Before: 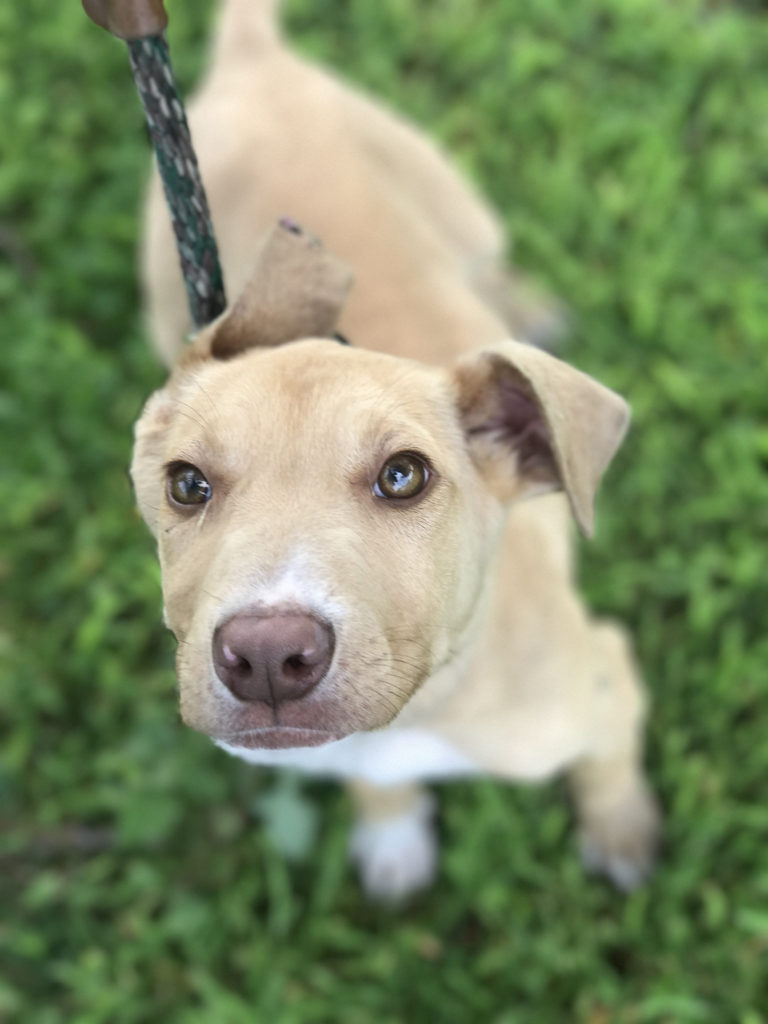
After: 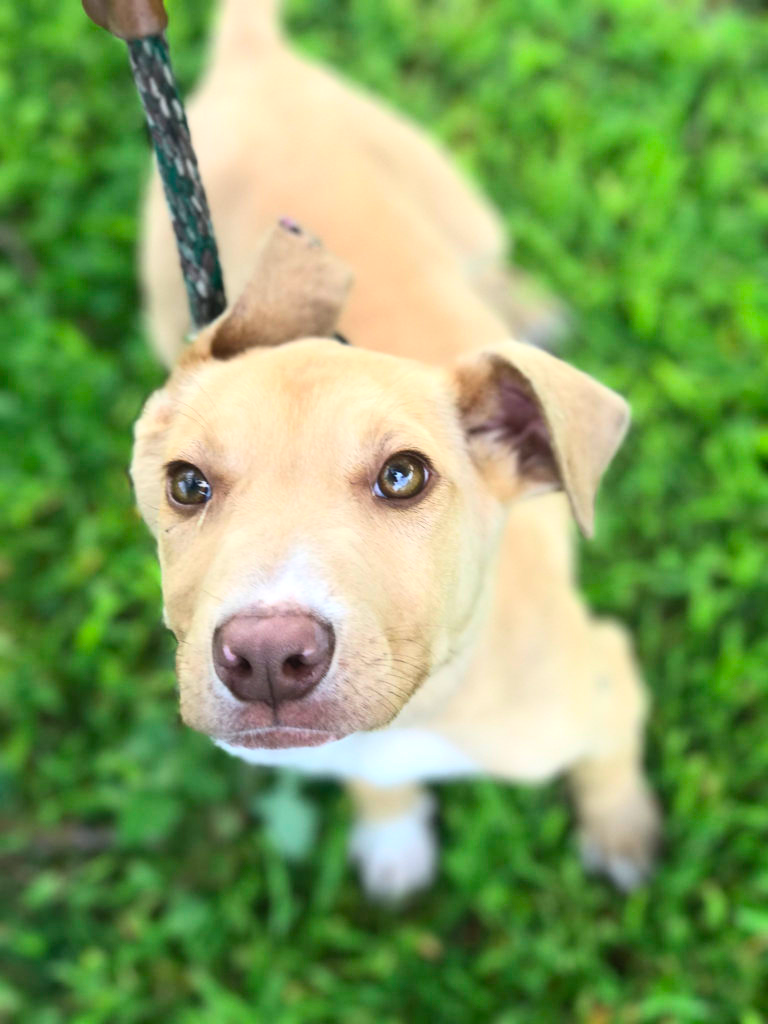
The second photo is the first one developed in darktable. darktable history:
contrast brightness saturation: contrast 0.2, brightness 0.15, saturation 0.14
color balance: contrast 6.48%, output saturation 113.3%
